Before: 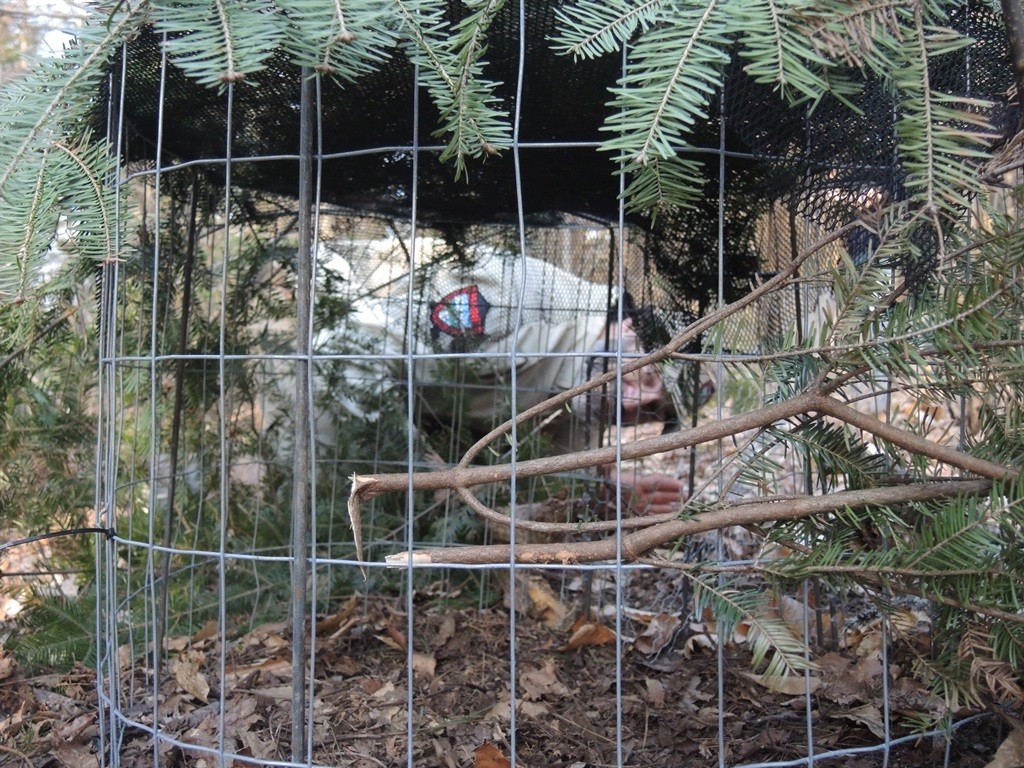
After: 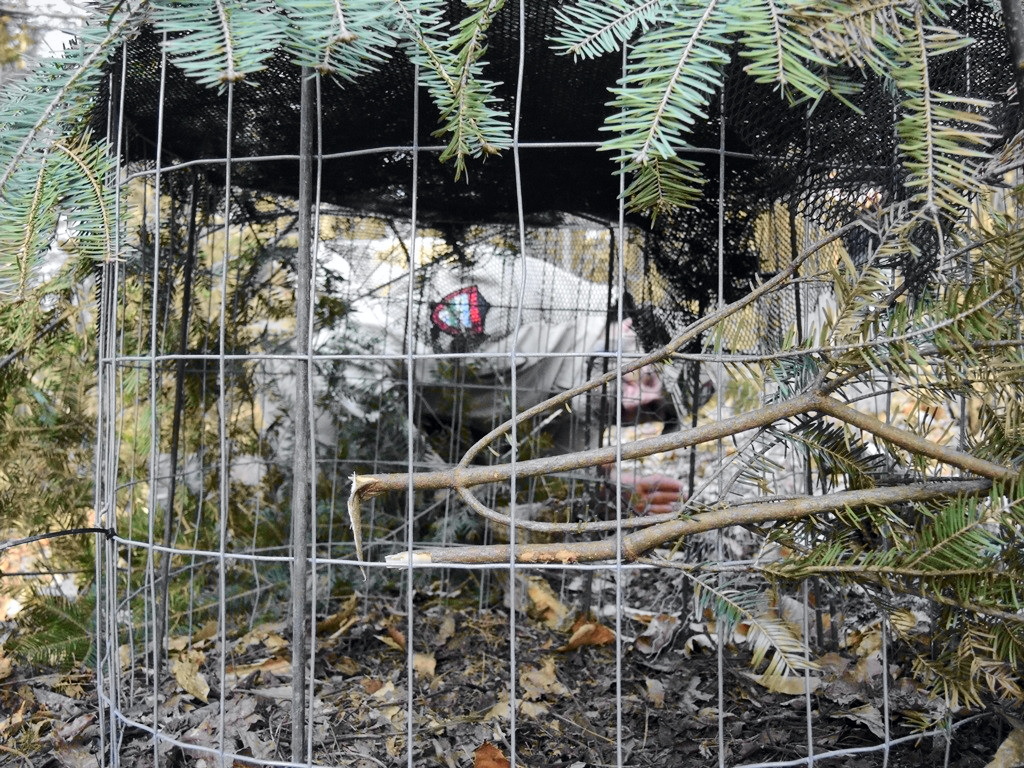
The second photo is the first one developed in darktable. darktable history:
shadows and highlights: shadows 20.91, highlights -82.73, soften with gaussian
local contrast: mode bilateral grid, contrast 28, coarseness 16, detail 115%, midtone range 0.2
tone curve: curves: ch0 [(0, 0) (0.071, 0.047) (0.266, 0.26) (0.483, 0.554) (0.753, 0.811) (1, 0.983)]; ch1 [(0, 0) (0.346, 0.307) (0.408, 0.387) (0.463, 0.465) (0.482, 0.493) (0.502, 0.5) (0.517, 0.502) (0.55, 0.548) (0.597, 0.61) (0.651, 0.698) (1, 1)]; ch2 [(0, 0) (0.346, 0.34) (0.434, 0.46) (0.485, 0.494) (0.5, 0.494) (0.517, 0.506) (0.526, 0.545) (0.583, 0.61) (0.625, 0.659) (1, 1)], color space Lab, independent channels, preserve colors none
